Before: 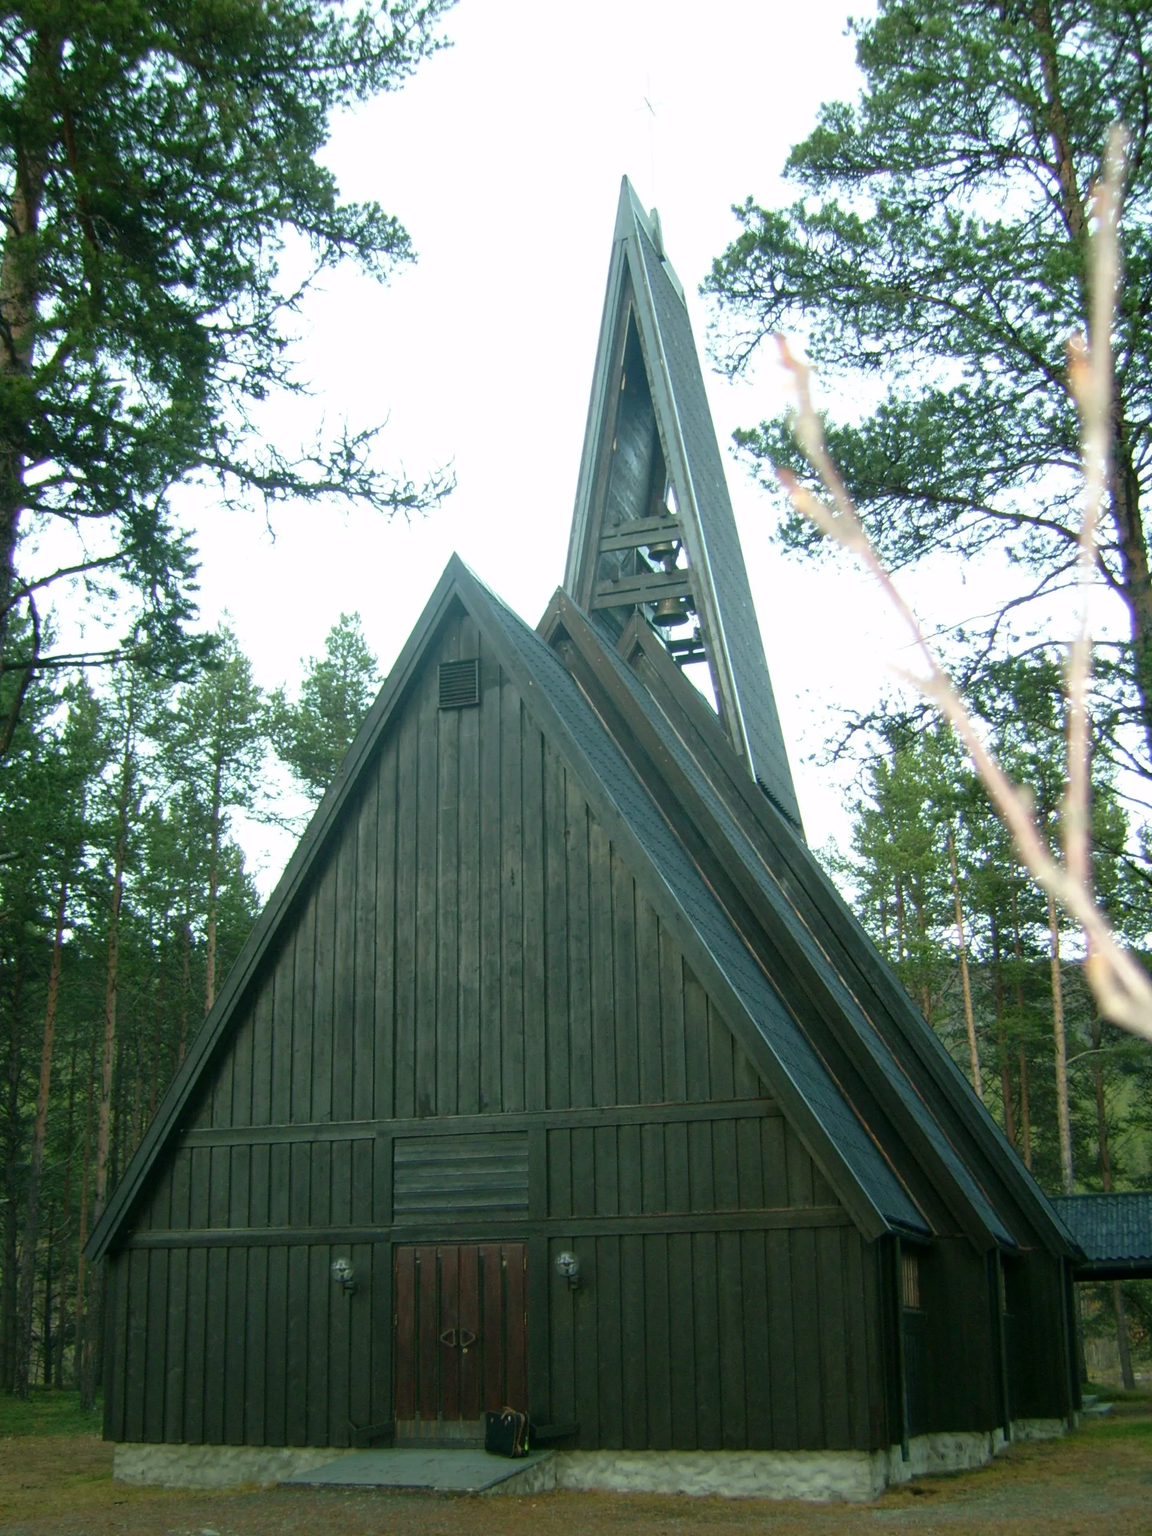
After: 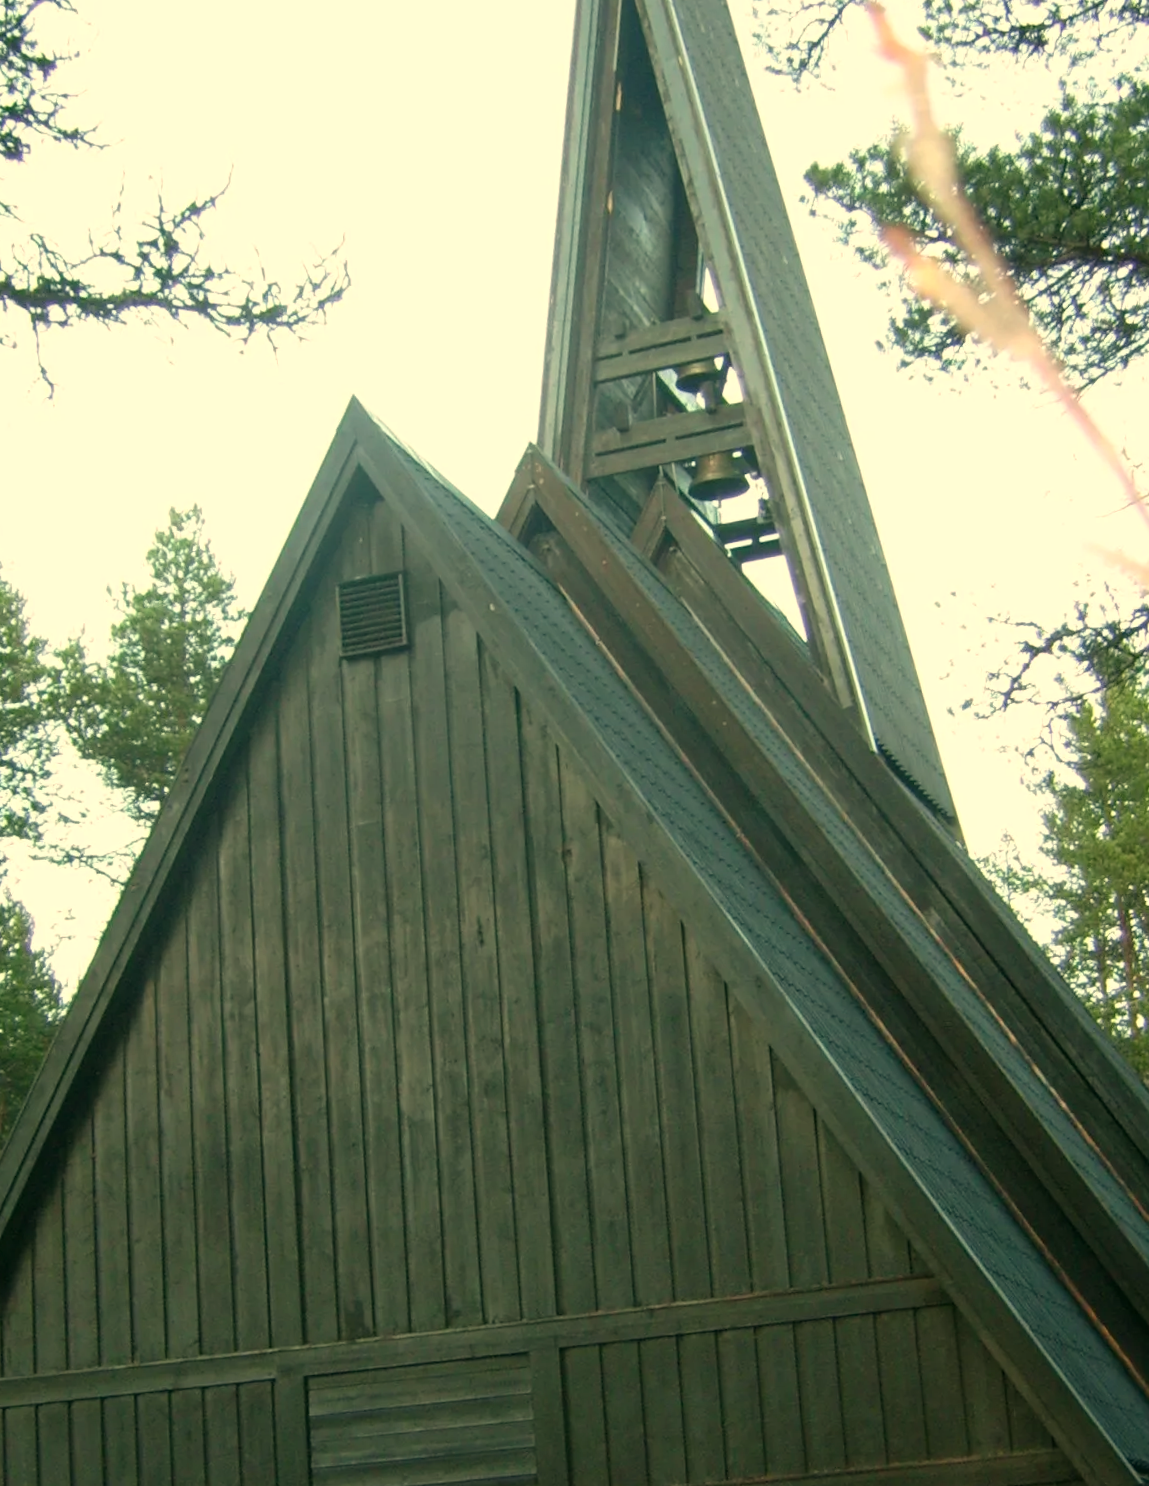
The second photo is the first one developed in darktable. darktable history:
white balance: red 1.123, blue 0.83
crop and rotate: left 22.13%, top 22.054%, right 22.026%, bottom 22.102%
rotate and perspective: rotation -3.18°, automatic cropping off
